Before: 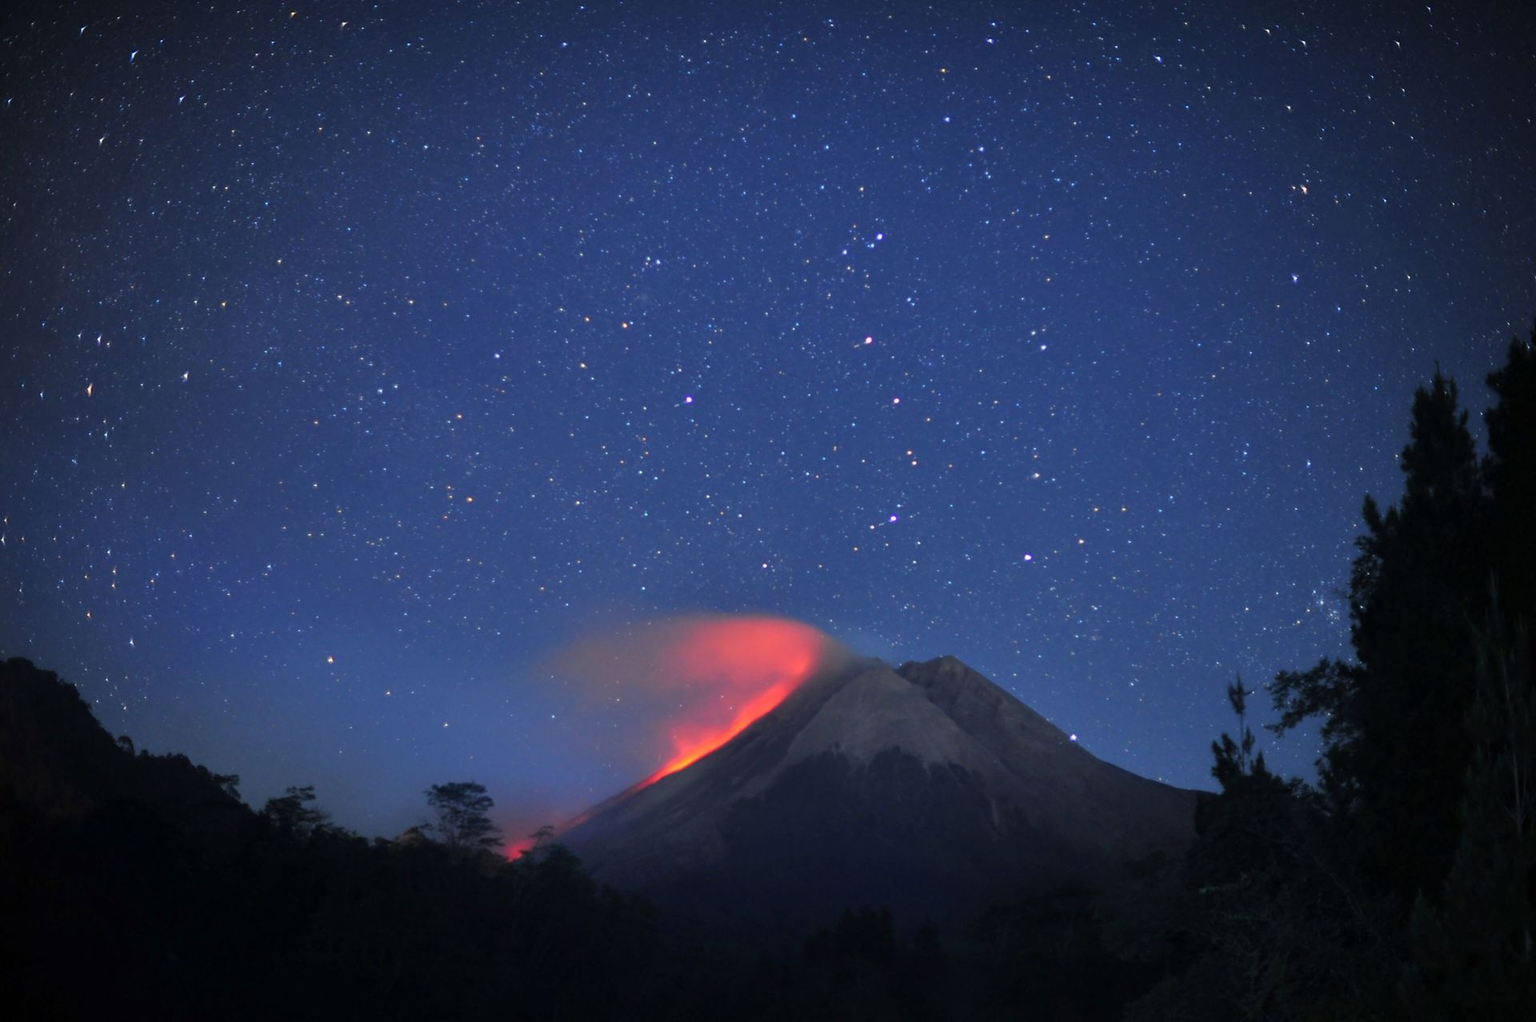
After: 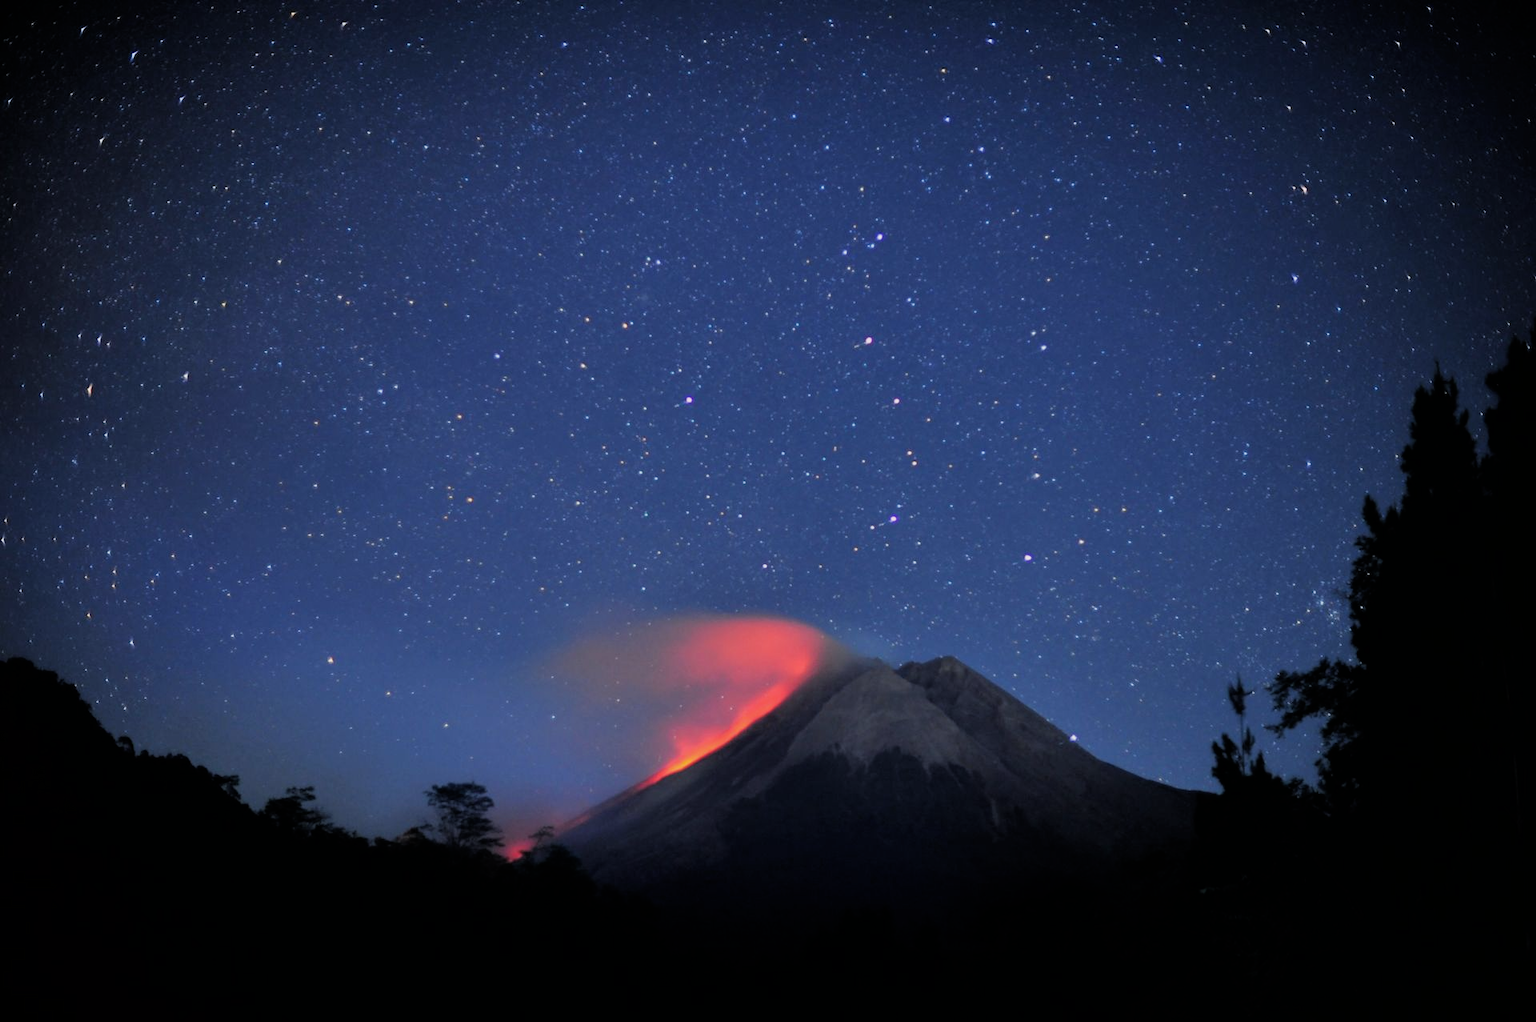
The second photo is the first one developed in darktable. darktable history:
filmic rgb: black relative exposure -8.03 EV, white relative exposure 4.05 EV, hardness 4.1, latitude 49.83%, contrast 1.101
